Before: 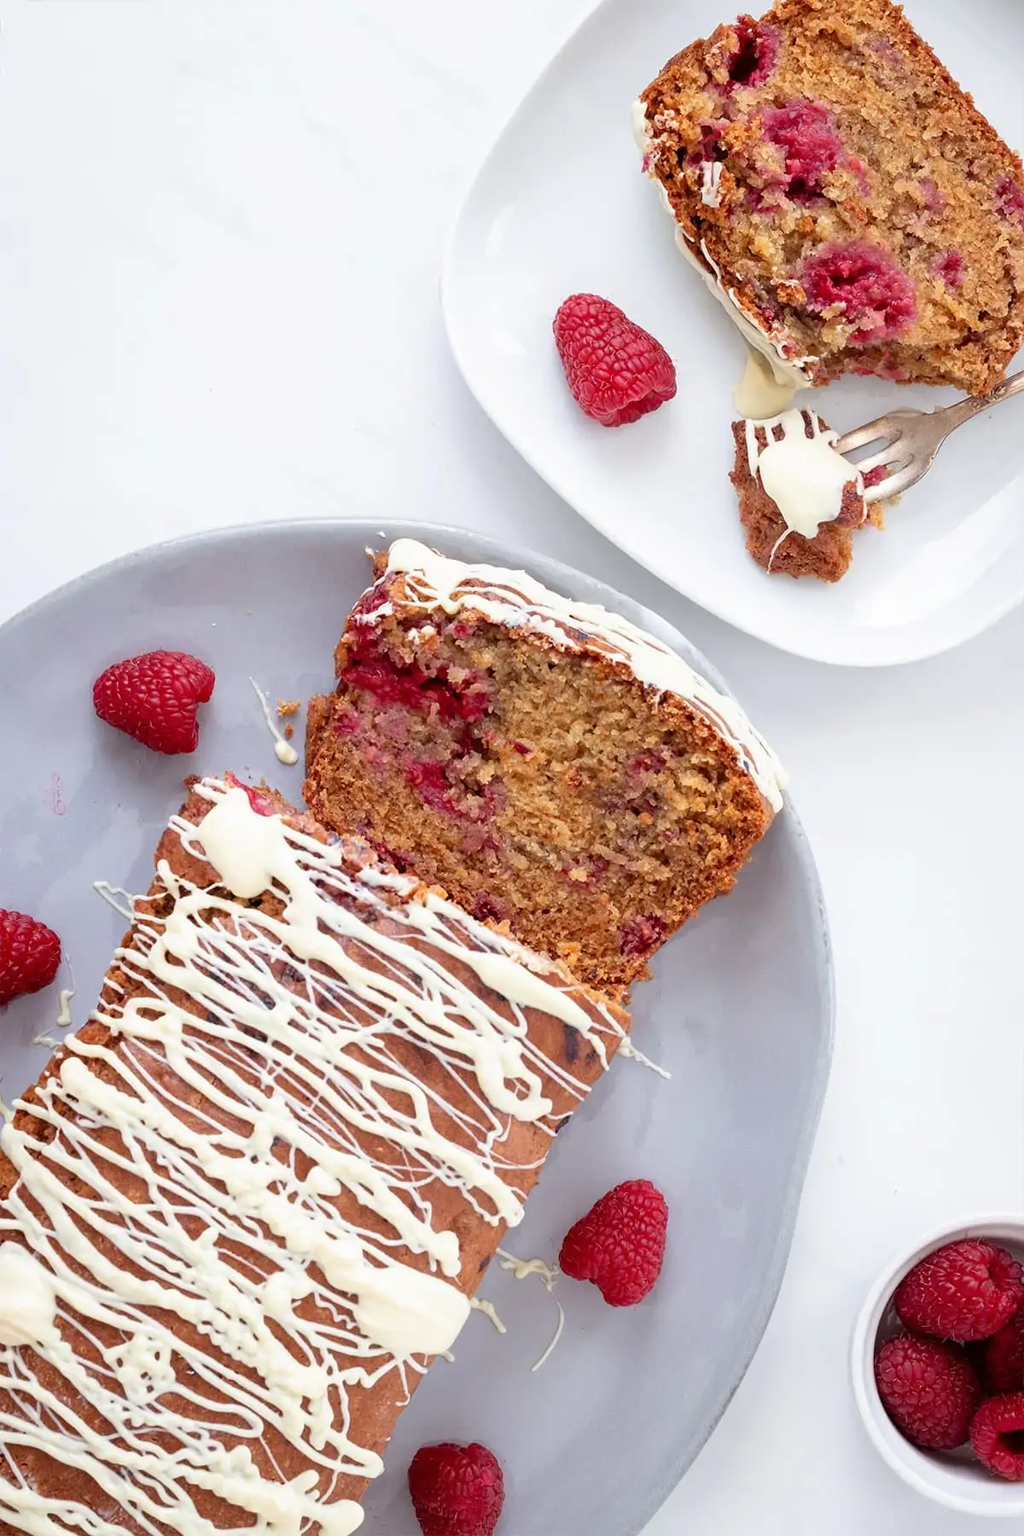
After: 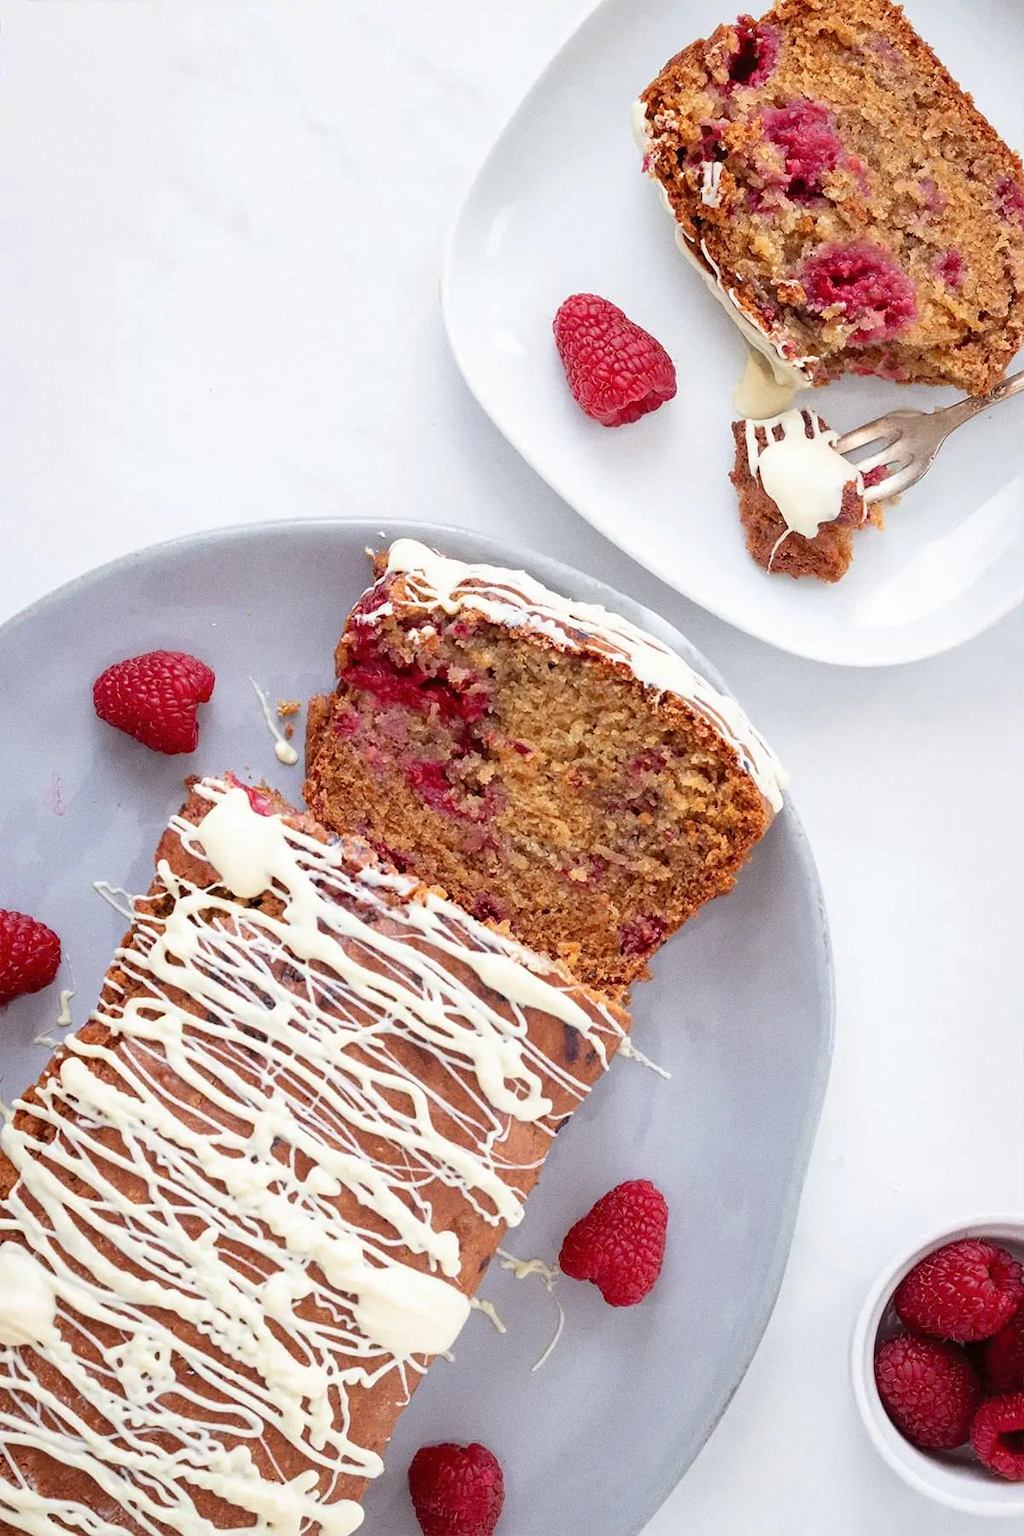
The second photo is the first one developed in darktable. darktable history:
shadows and highlights: shadows 62.66, white point adjustment 0.37, highlights -34.44, compress 83.82%
grain: coarseness 0.09 ISO
